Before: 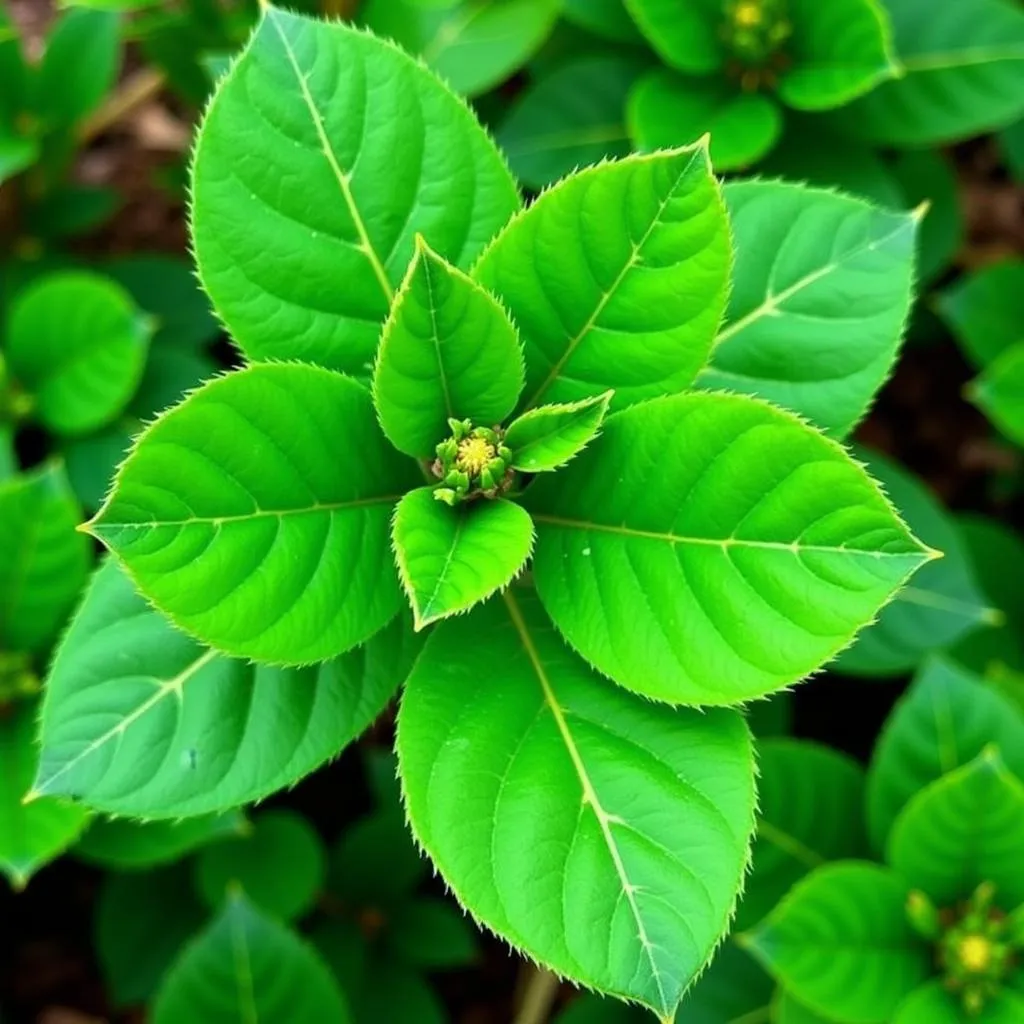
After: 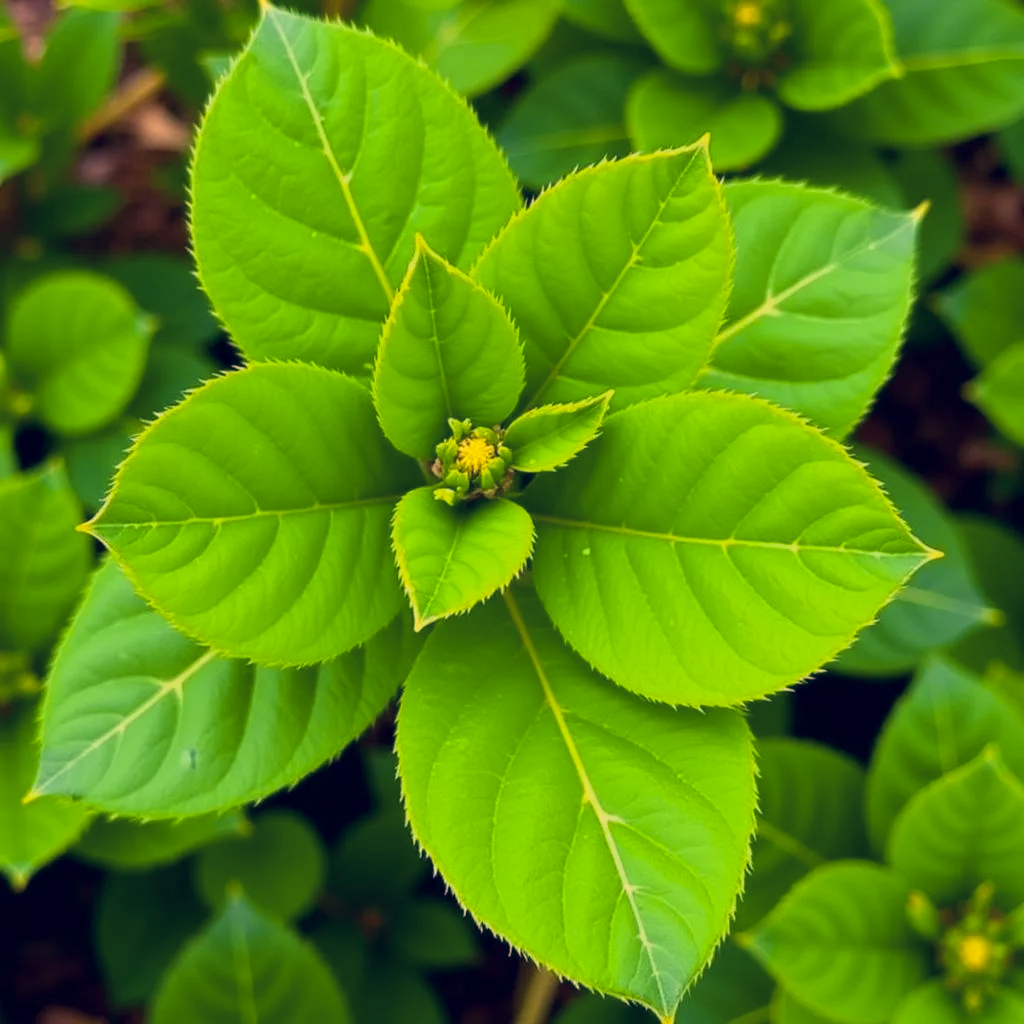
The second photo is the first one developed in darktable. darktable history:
color balance rgb: shadows lift › luminance -21.967%, shadows lift › chroma 6.609%, shadows lift › hue 272.47°, linear chroma grading › global chroma 15.559%, perceptual saturation grading › global saturation 19.576%, contrast -10.189%
color correction: highlights a* 19.72, highlights b* 28.16, shadows a* 3.35, shadows b* -17.51, saturation 0.747
